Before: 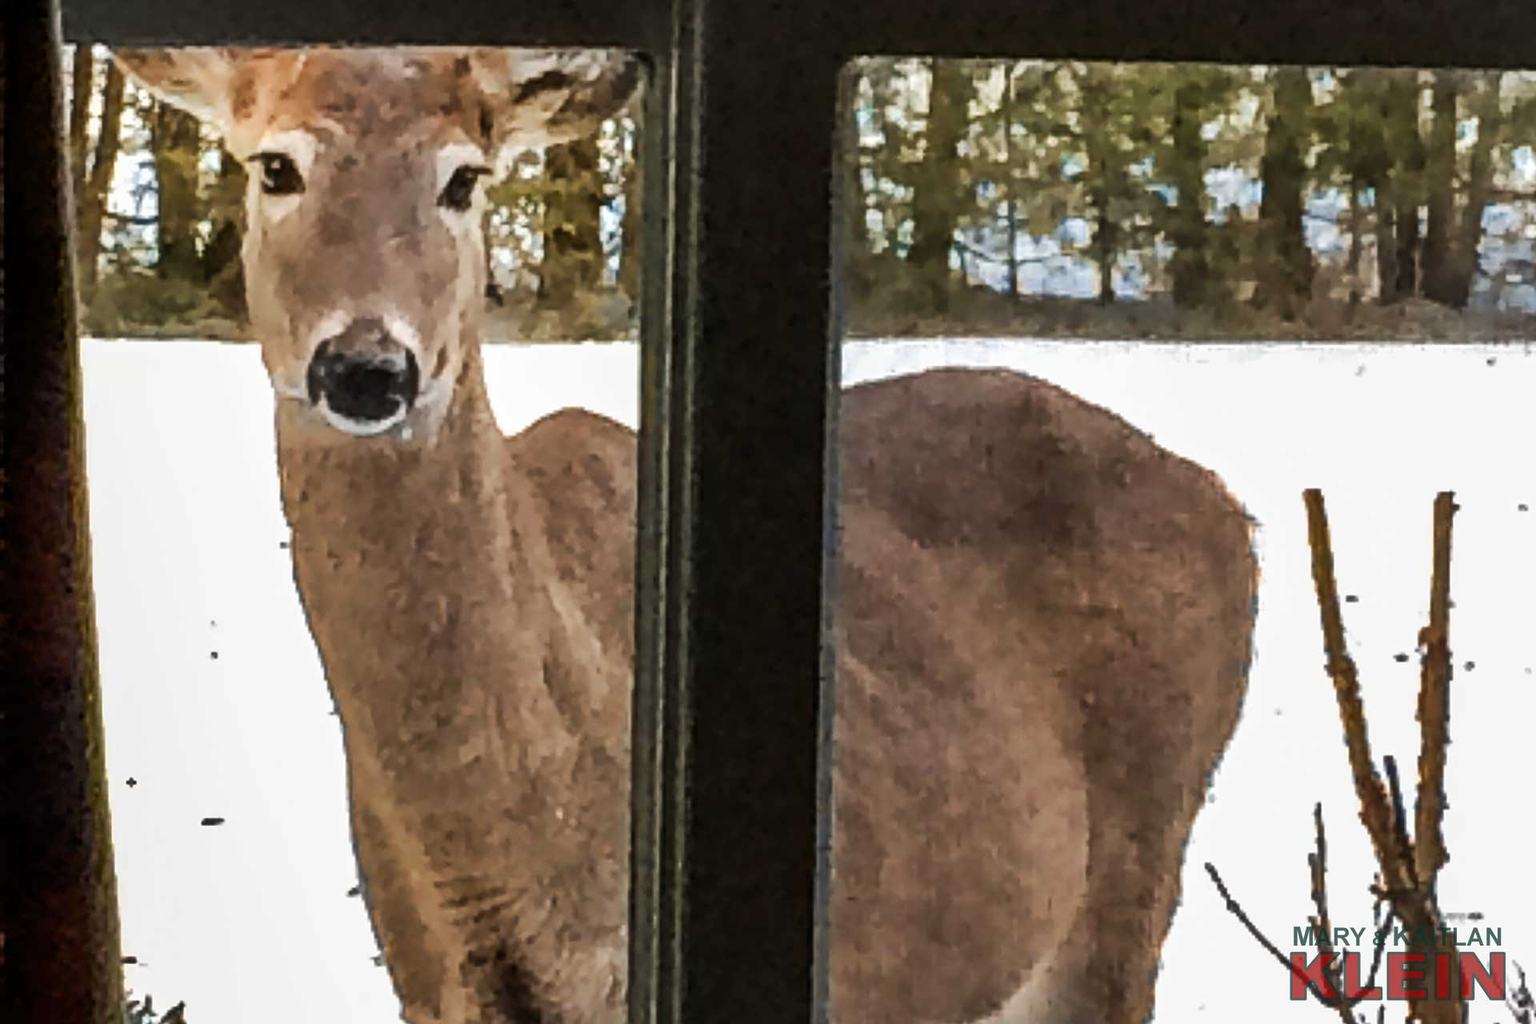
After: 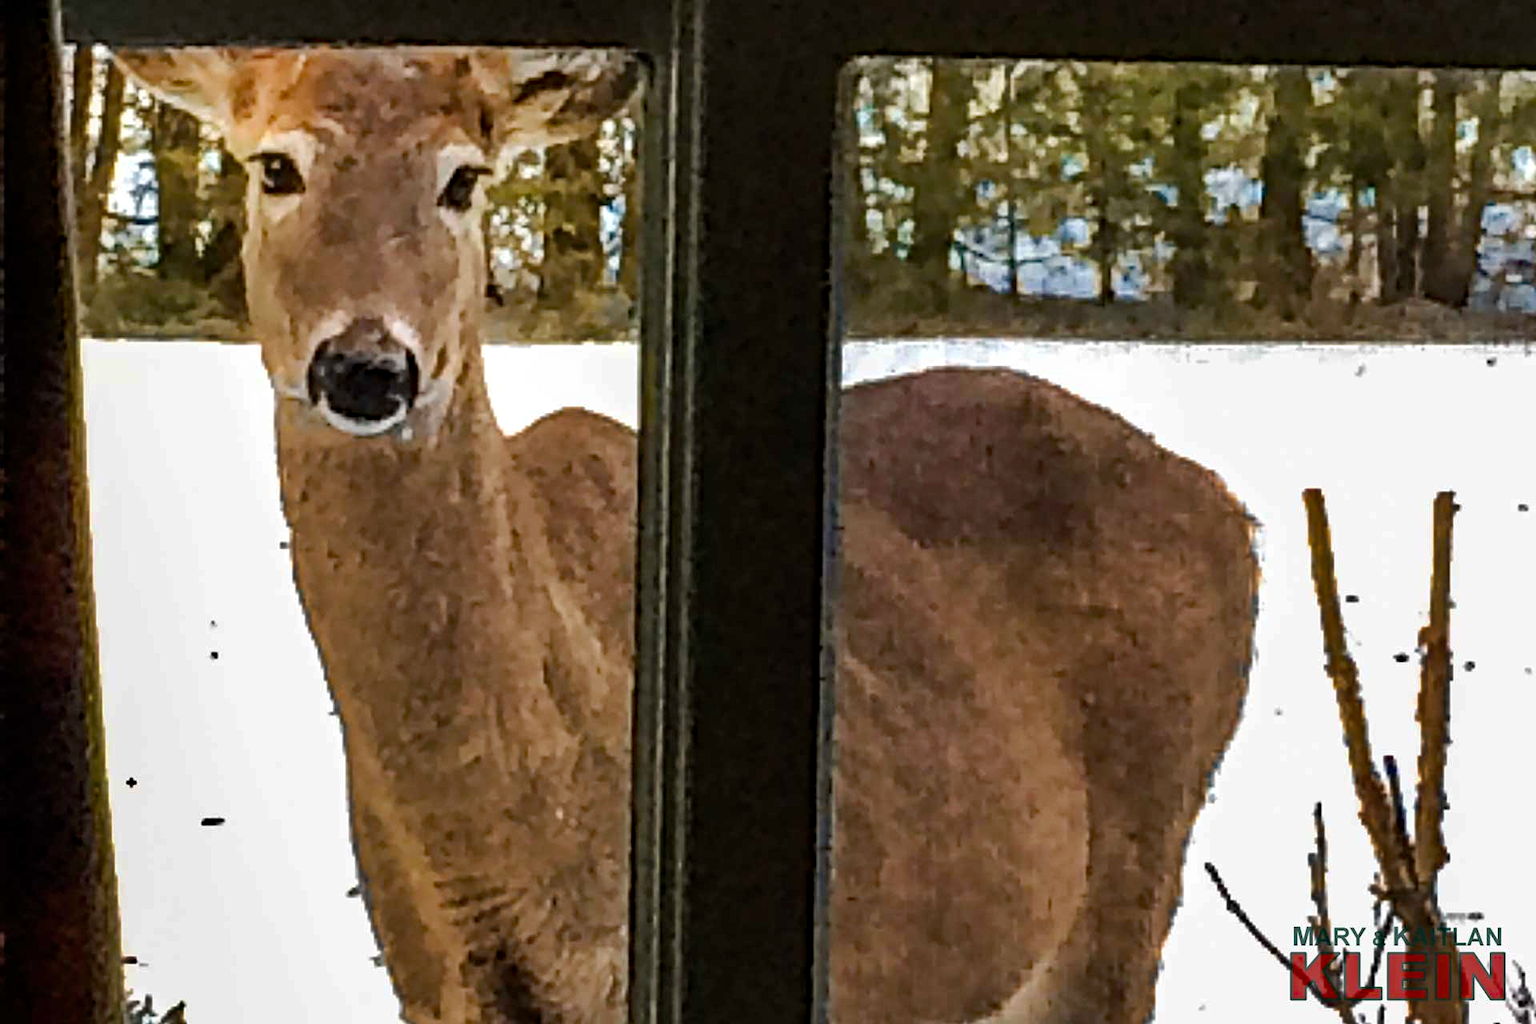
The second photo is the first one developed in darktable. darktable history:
haze removal: strength 0.509, distance 0.427, compatibility mode true, adaptive false
